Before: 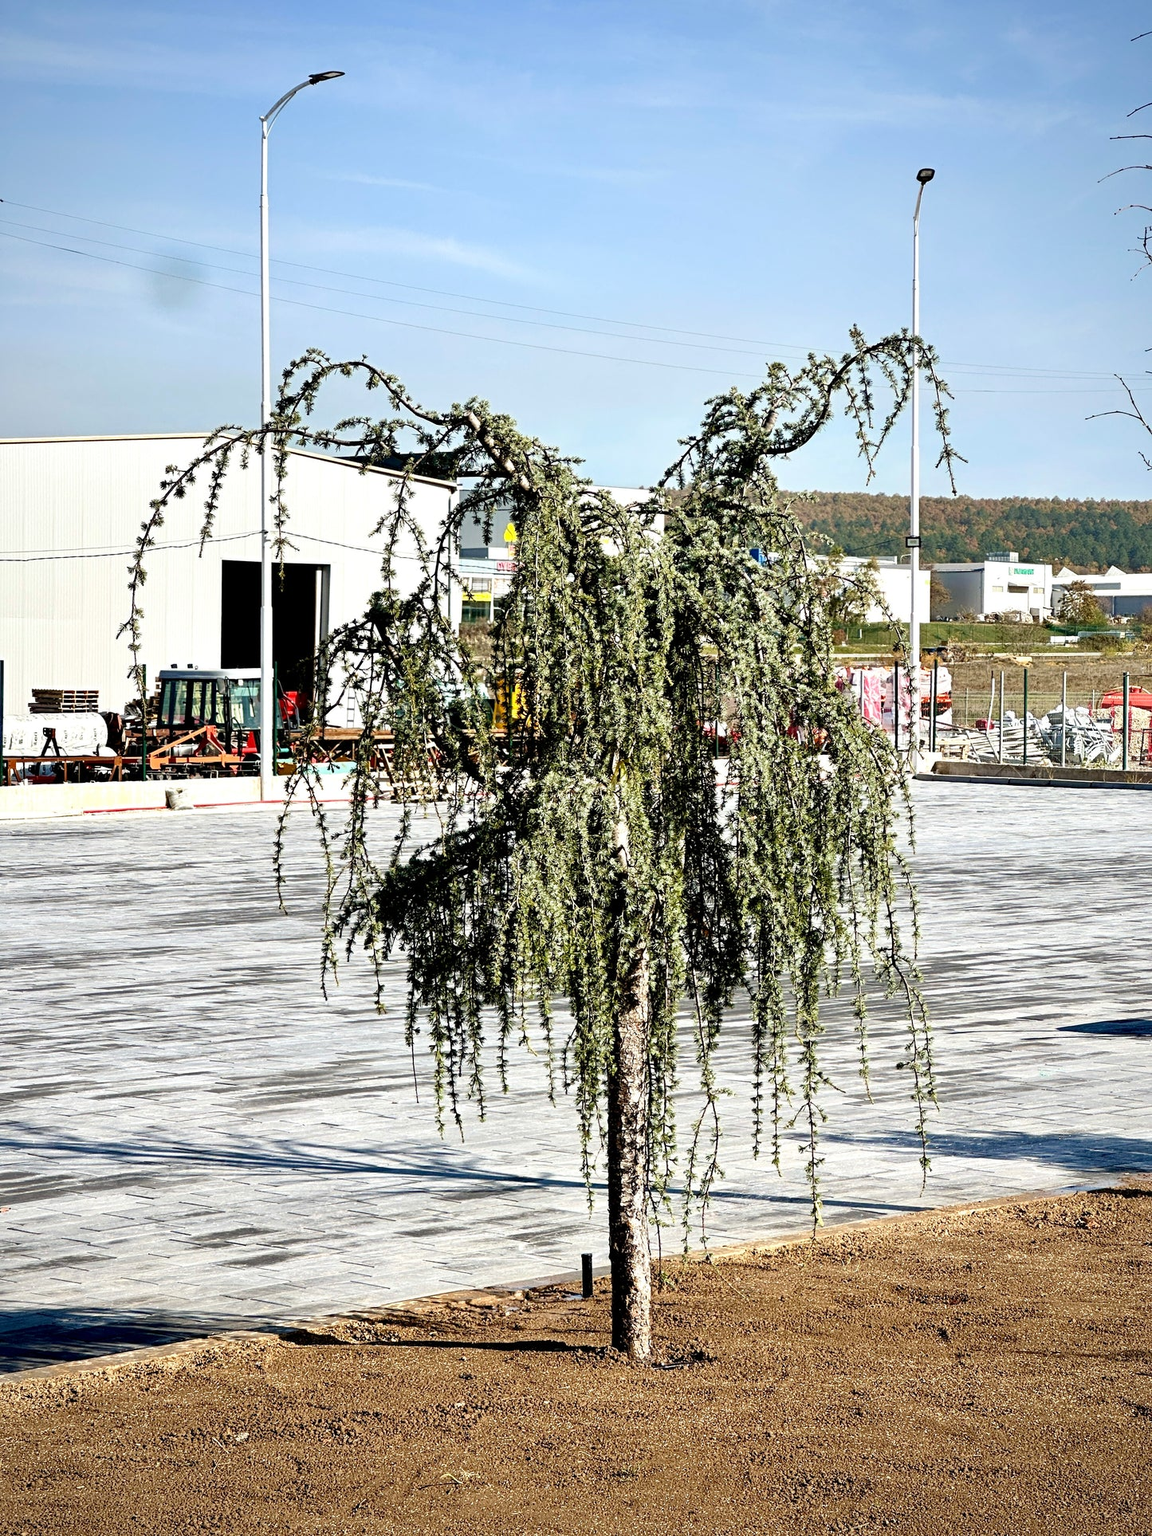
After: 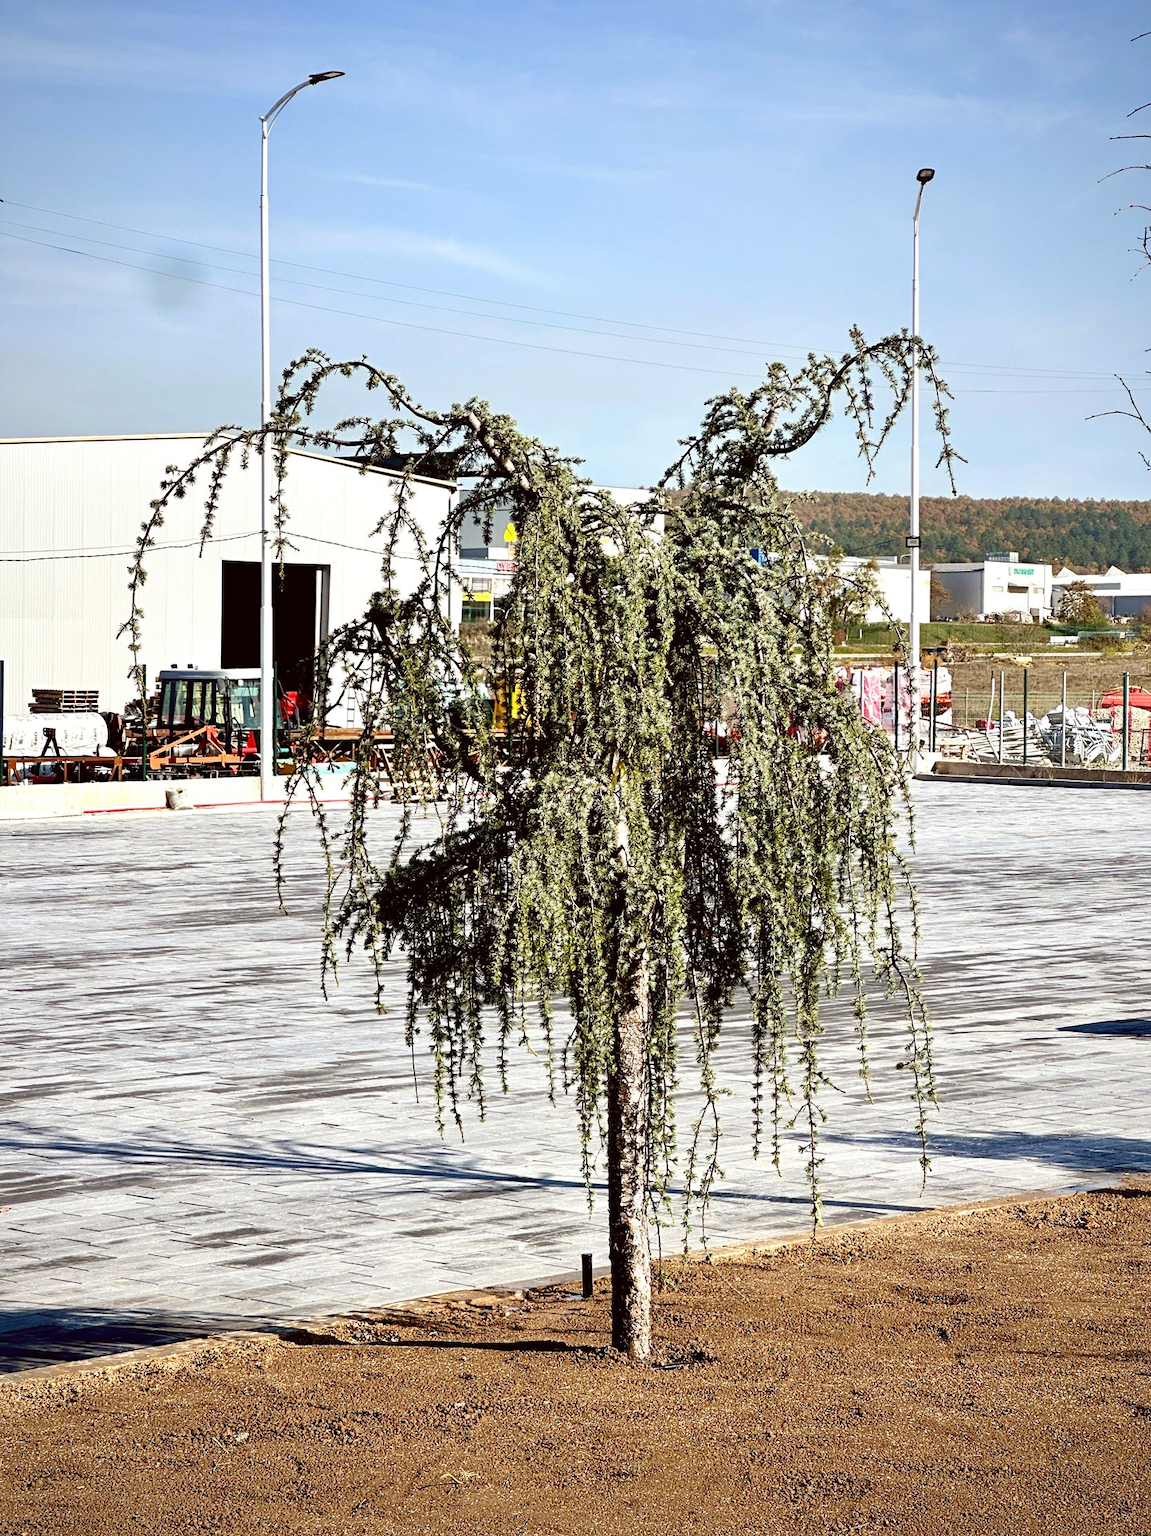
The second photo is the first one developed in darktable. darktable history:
color balance: mode lift, gamma, gain (sRGB), lift [1, 1.049, 1, 1]
